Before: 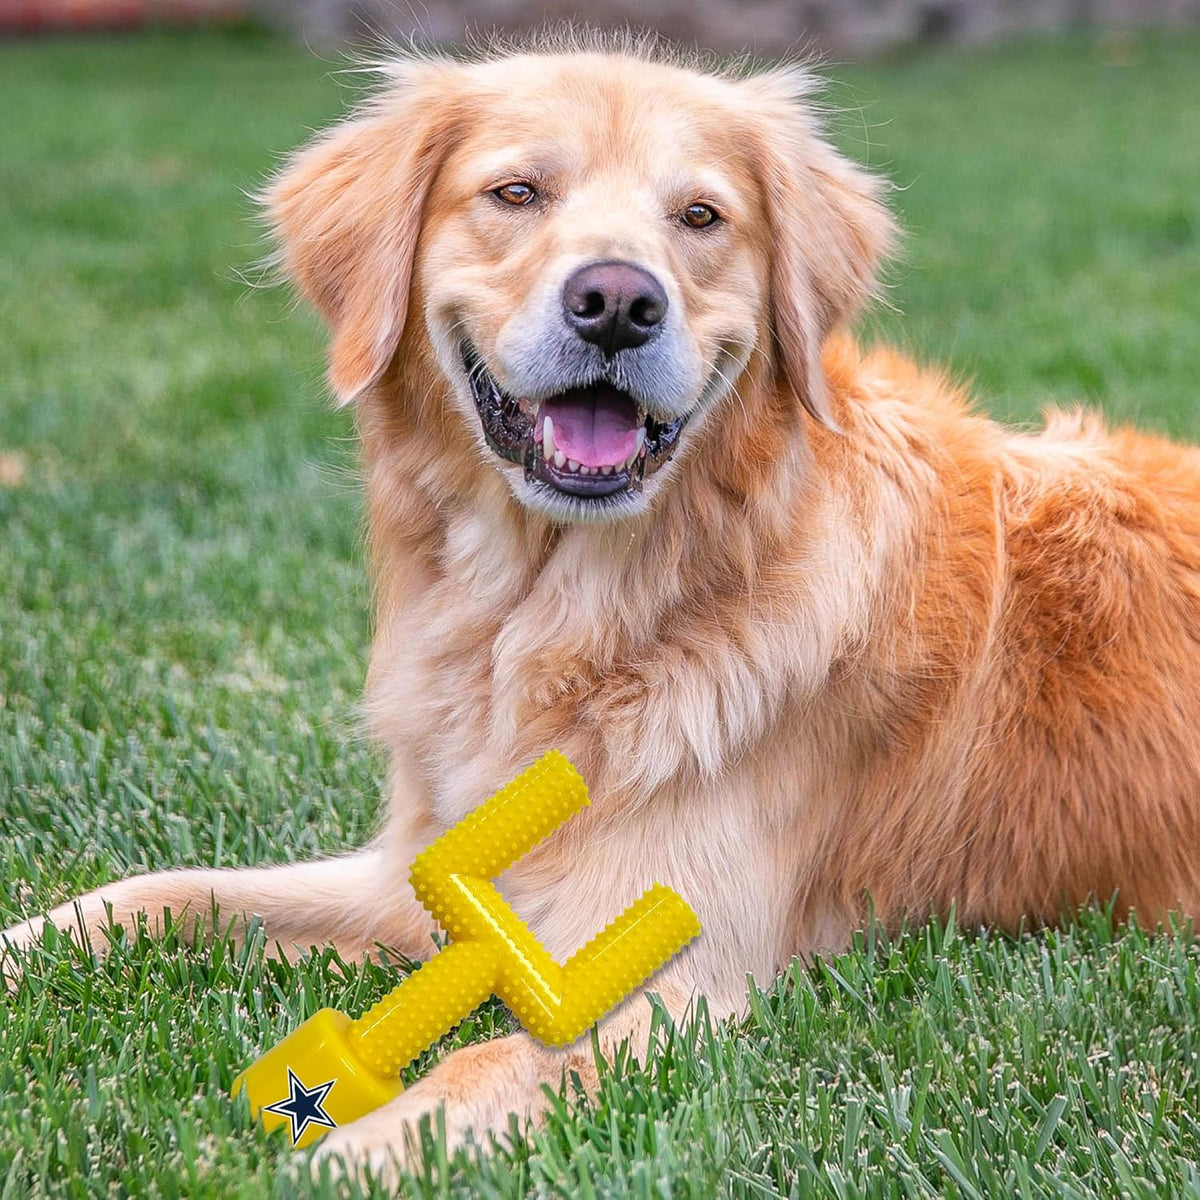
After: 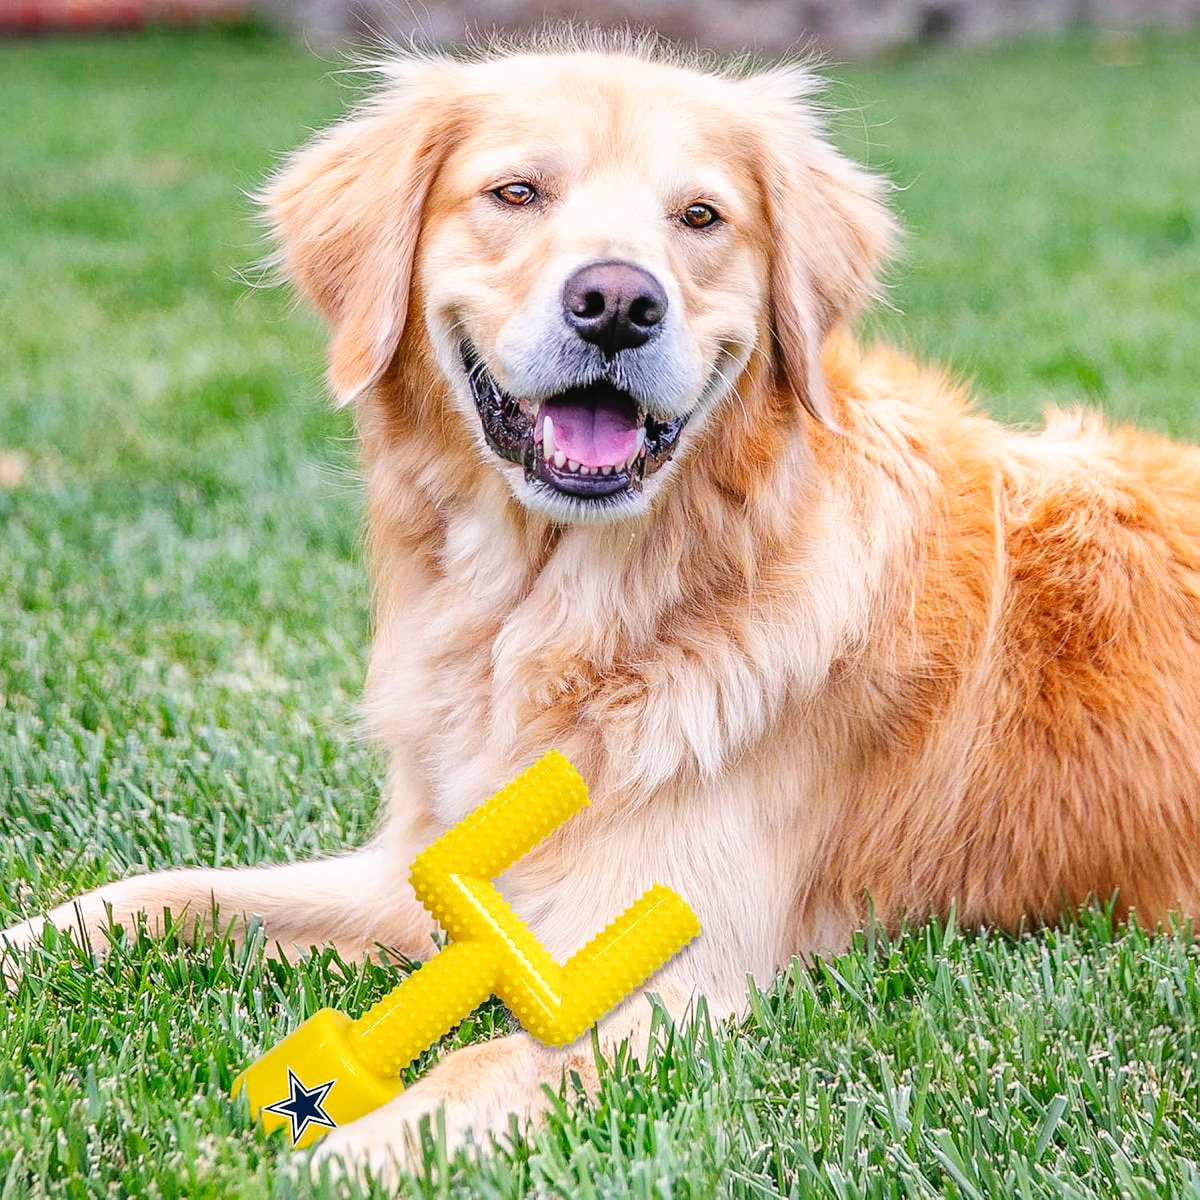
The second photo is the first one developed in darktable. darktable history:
tone curve: curves: ch0 [(0, 0.023) (0.087, 0.065) (0.184, 0.168) (0.45, 0.54) (0.57, 0.683) (0.722, 0.825) (0.877, 0.948) (1, 1)]; ch1 [(0, 0) (0.388, 0.369) (0.44, 0.45) (0.495, 0.491) (0.534, 0.528) (0.657, 0.655) (1, 1)]; ch2 [(0, 0) (0.353, 0.317) (0.408, 0.427) (0.5, 0.497) (0.534, 0.544) (0.576, 0.605) (0.625, 0.631) (1, 1)], preserve colors none
